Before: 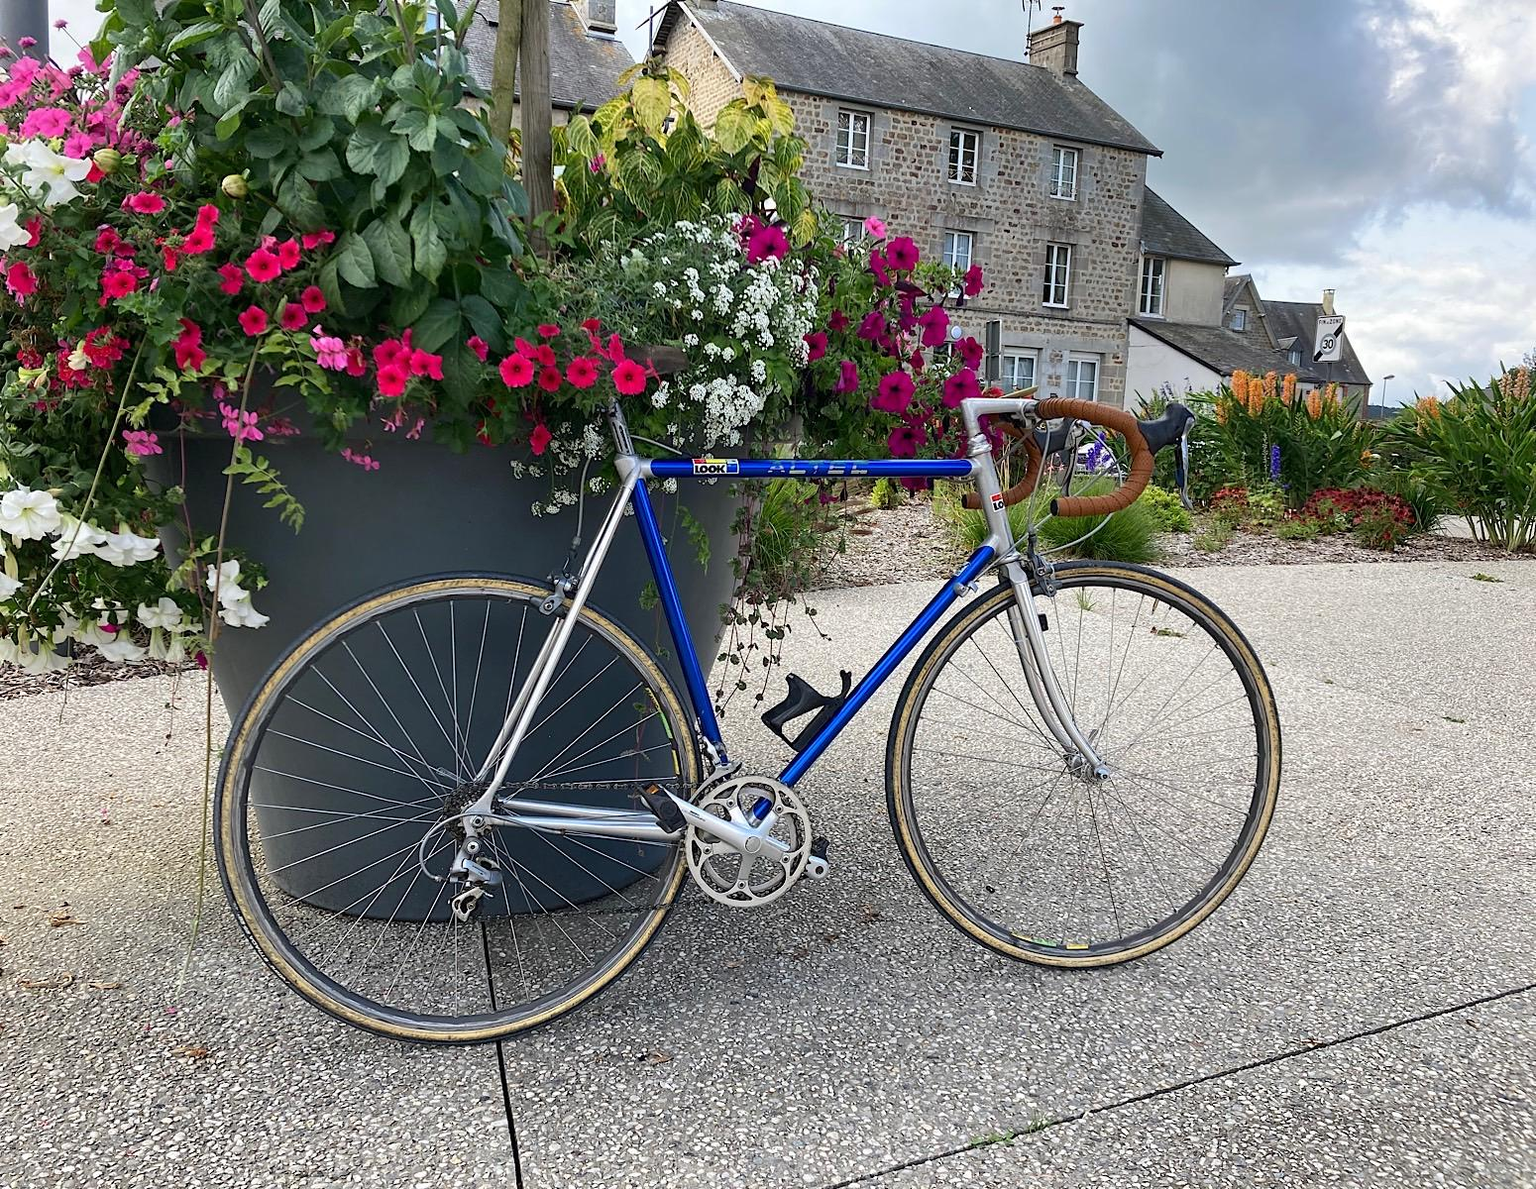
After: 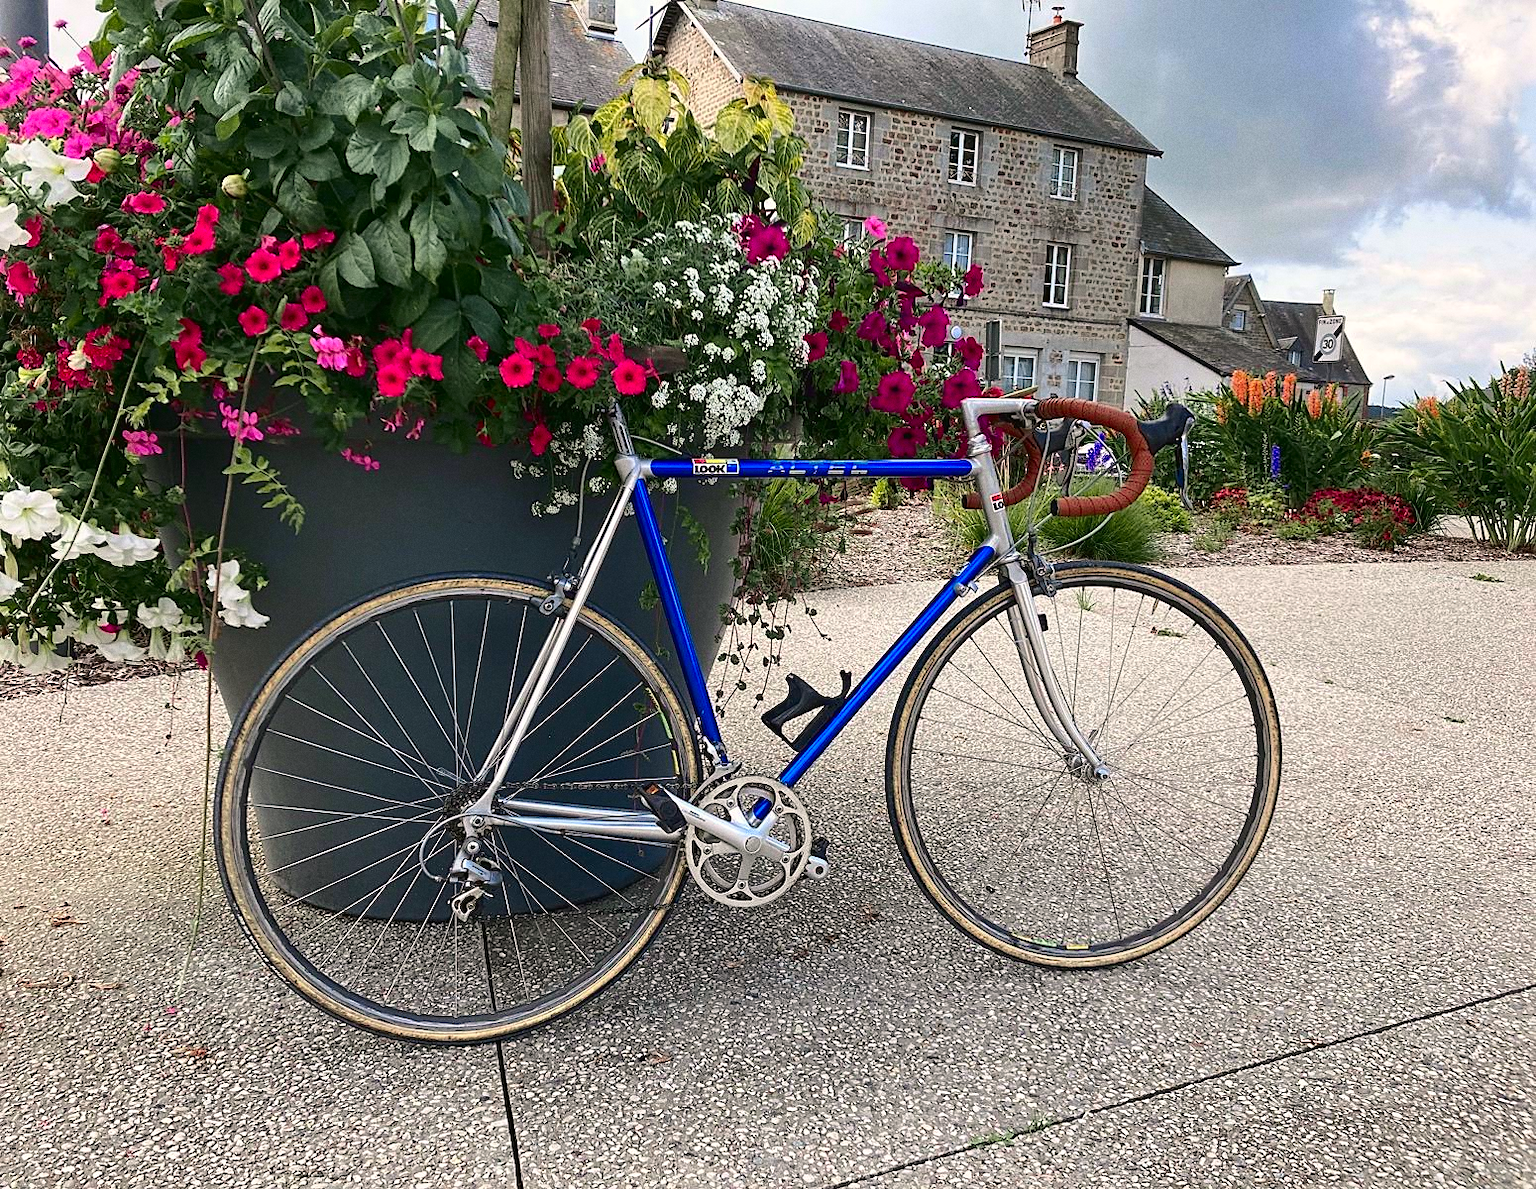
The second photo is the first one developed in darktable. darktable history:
sharpen: amount 0.2
grain: coarseness 7.08 ISO, strength 21.67%, mid-tones bias 59.58%
tone curve: curves: ch0 [(0, 0.021) (0.059, 0.053) (0.212, 0.18) (0.337, 0.304) (0.495, 0.505) (0.725, 0.731) (0.89, 0.919) (1, 1)]; ch1 [(0, 0) (0.094, 0.081) (0.285, 0.299) (0.413, 0.43) (0.479, 0.475) (0.54, 0.55) (0.615, 0.65) (0.683, 0.688) (1, 1)]; ch2 [(0, 0) (0.257, 0.217) (0.434, 0.434) (0.498, 0.507) (0.599, 0.578) (1, 1)], color space Lab, independent channels, preserve colors none
color correction: highlights a* 3.22, highlights b* 1.93, saturation 1.19
